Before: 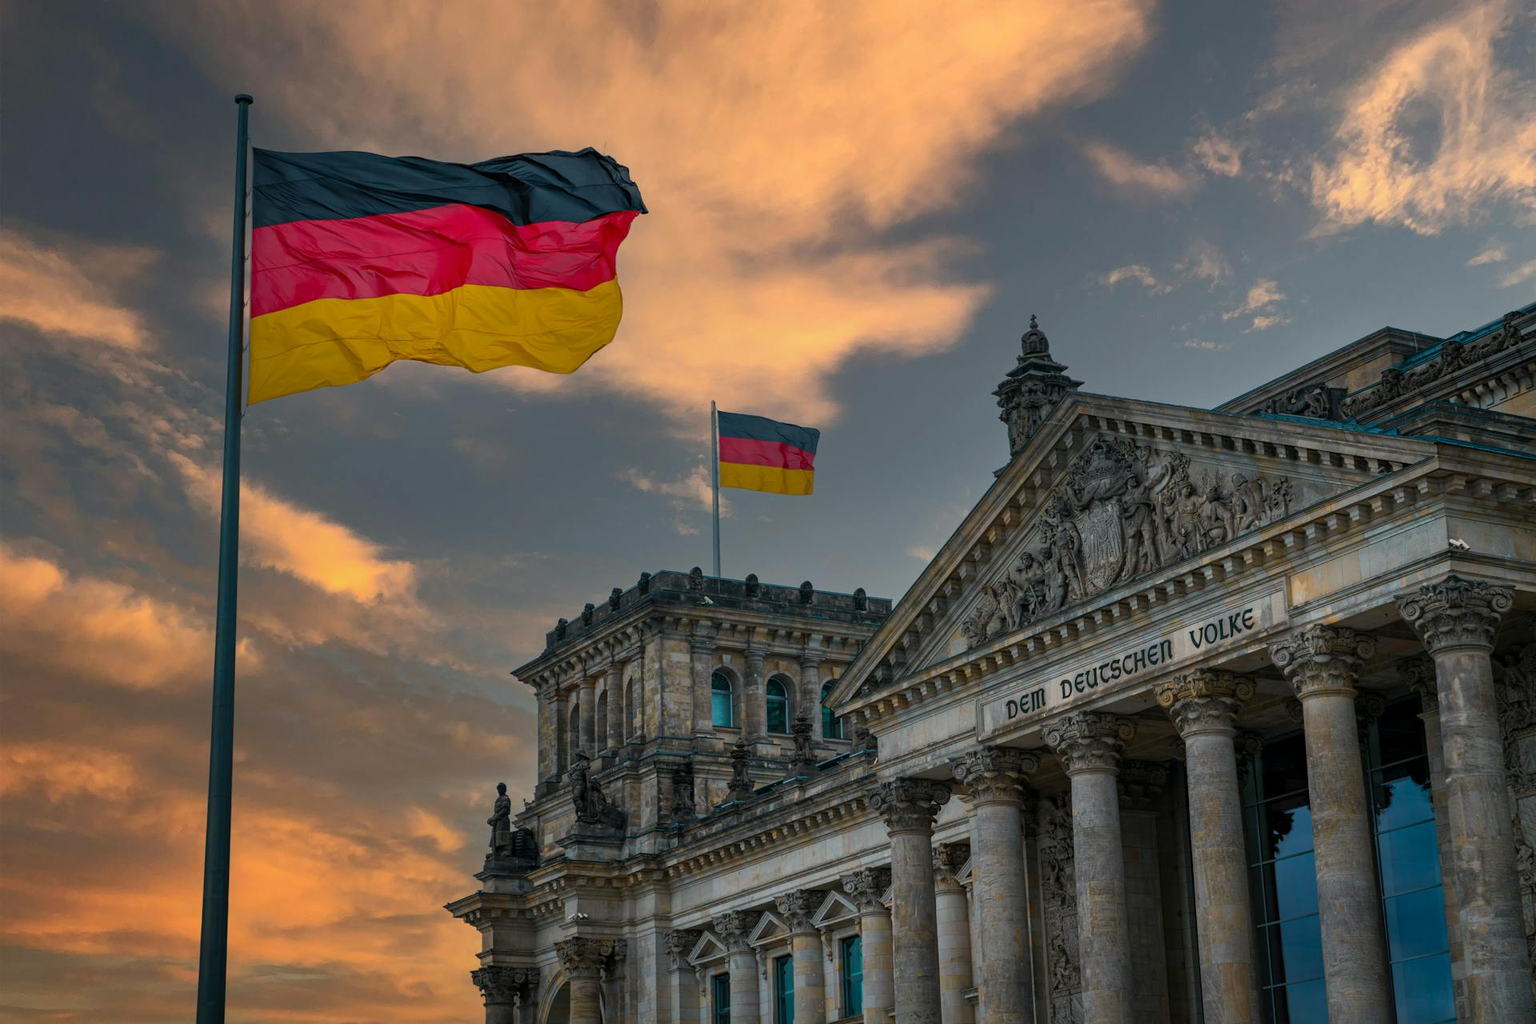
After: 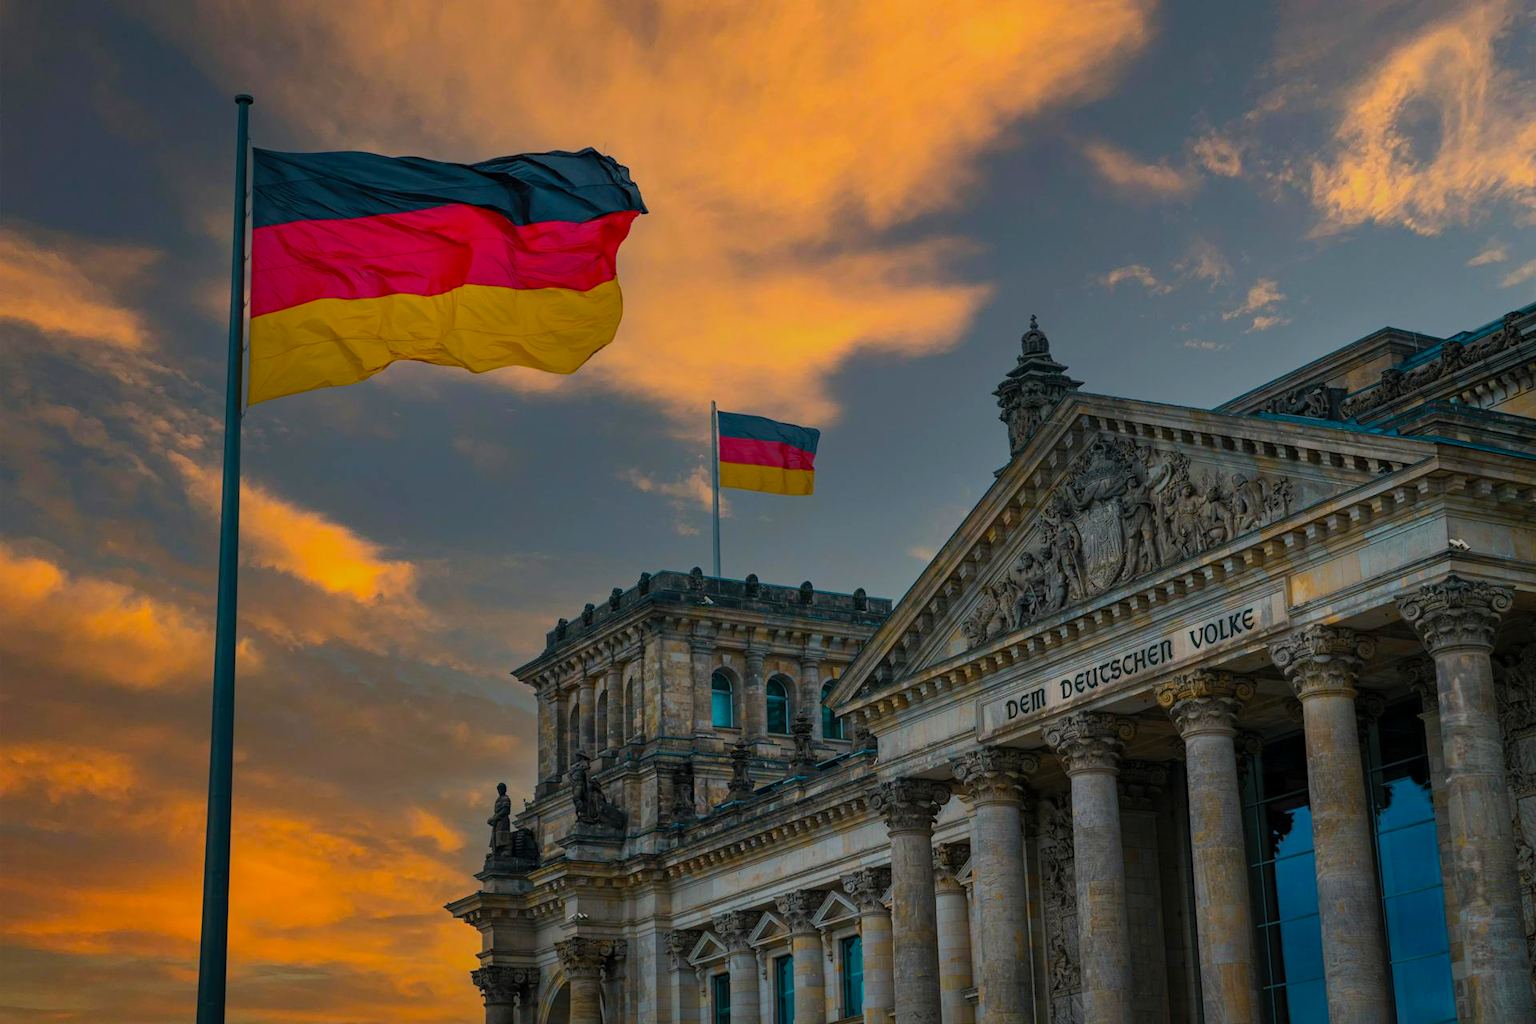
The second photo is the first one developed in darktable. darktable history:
contrast brightness saturation: contrast 0.073, brightness 0.077, saturation 0.18
exposure: exposure -0.591 EV, compensate highlight preservation false
color balance rgb: power › hue 328.49°, linear chroma grading › global chroma 20.609%, perceptual saturation grading › global saturation 0.923%, global vibrance 20%
